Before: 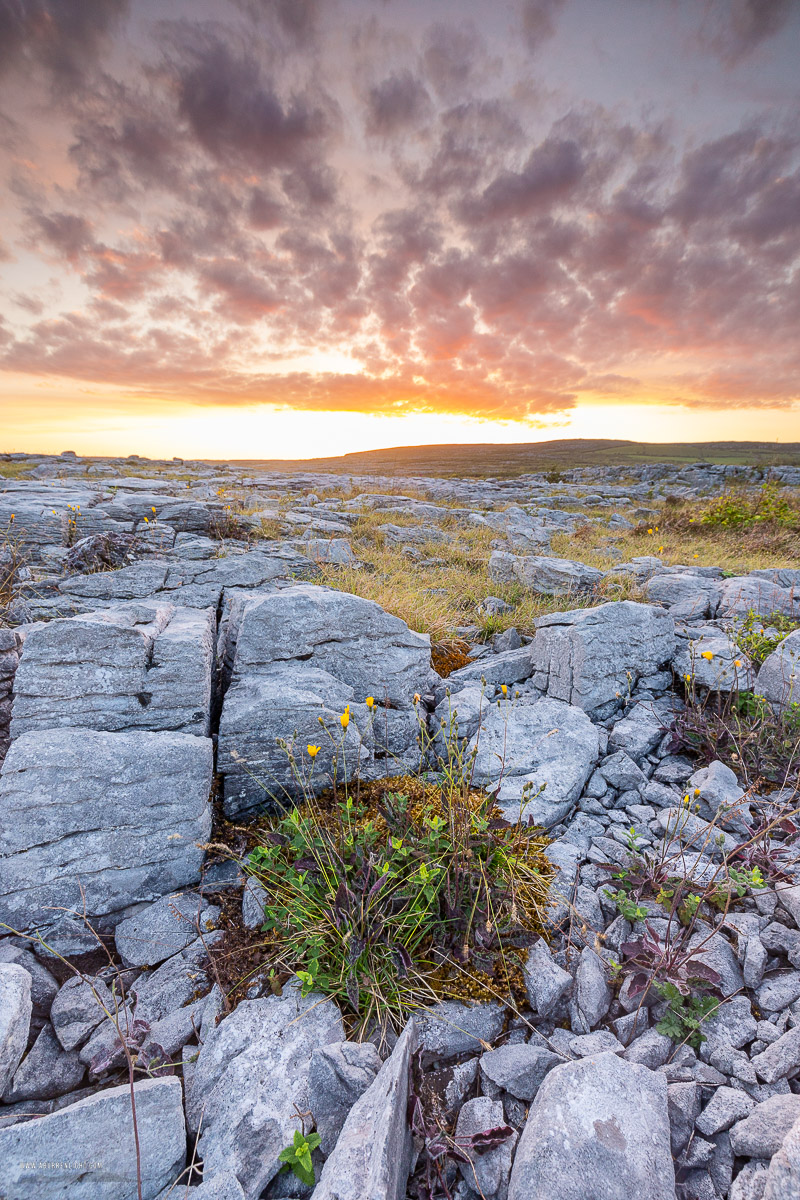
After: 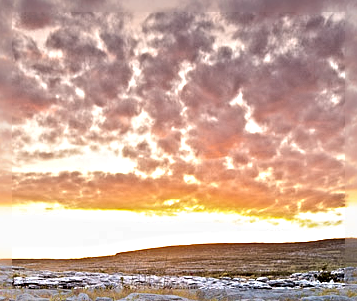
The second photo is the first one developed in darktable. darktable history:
crop: left 28.64%, top 16.832%, right 26.637%, bottom 58.055%
sharpen: radius 6.3, amount 1.8, threshold 0
